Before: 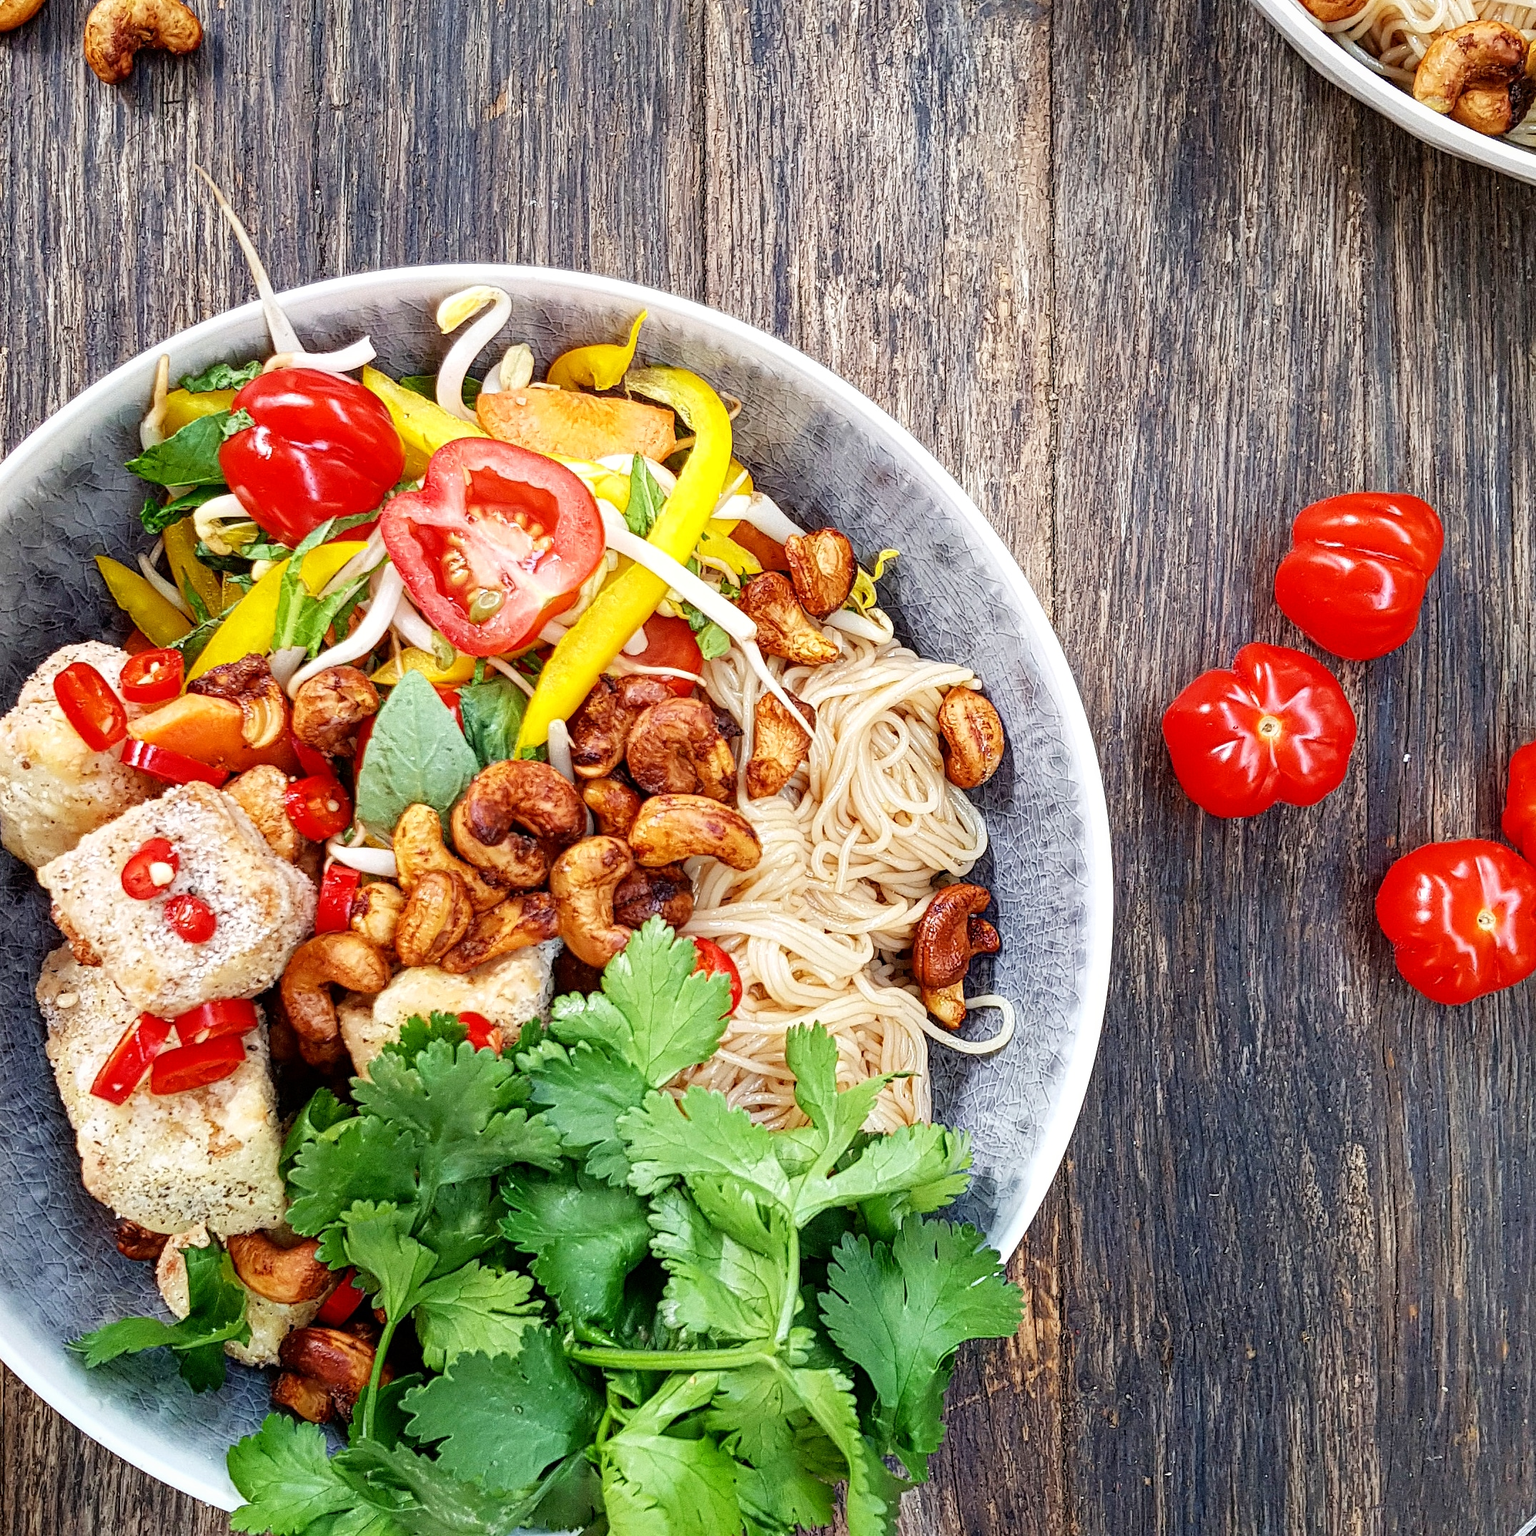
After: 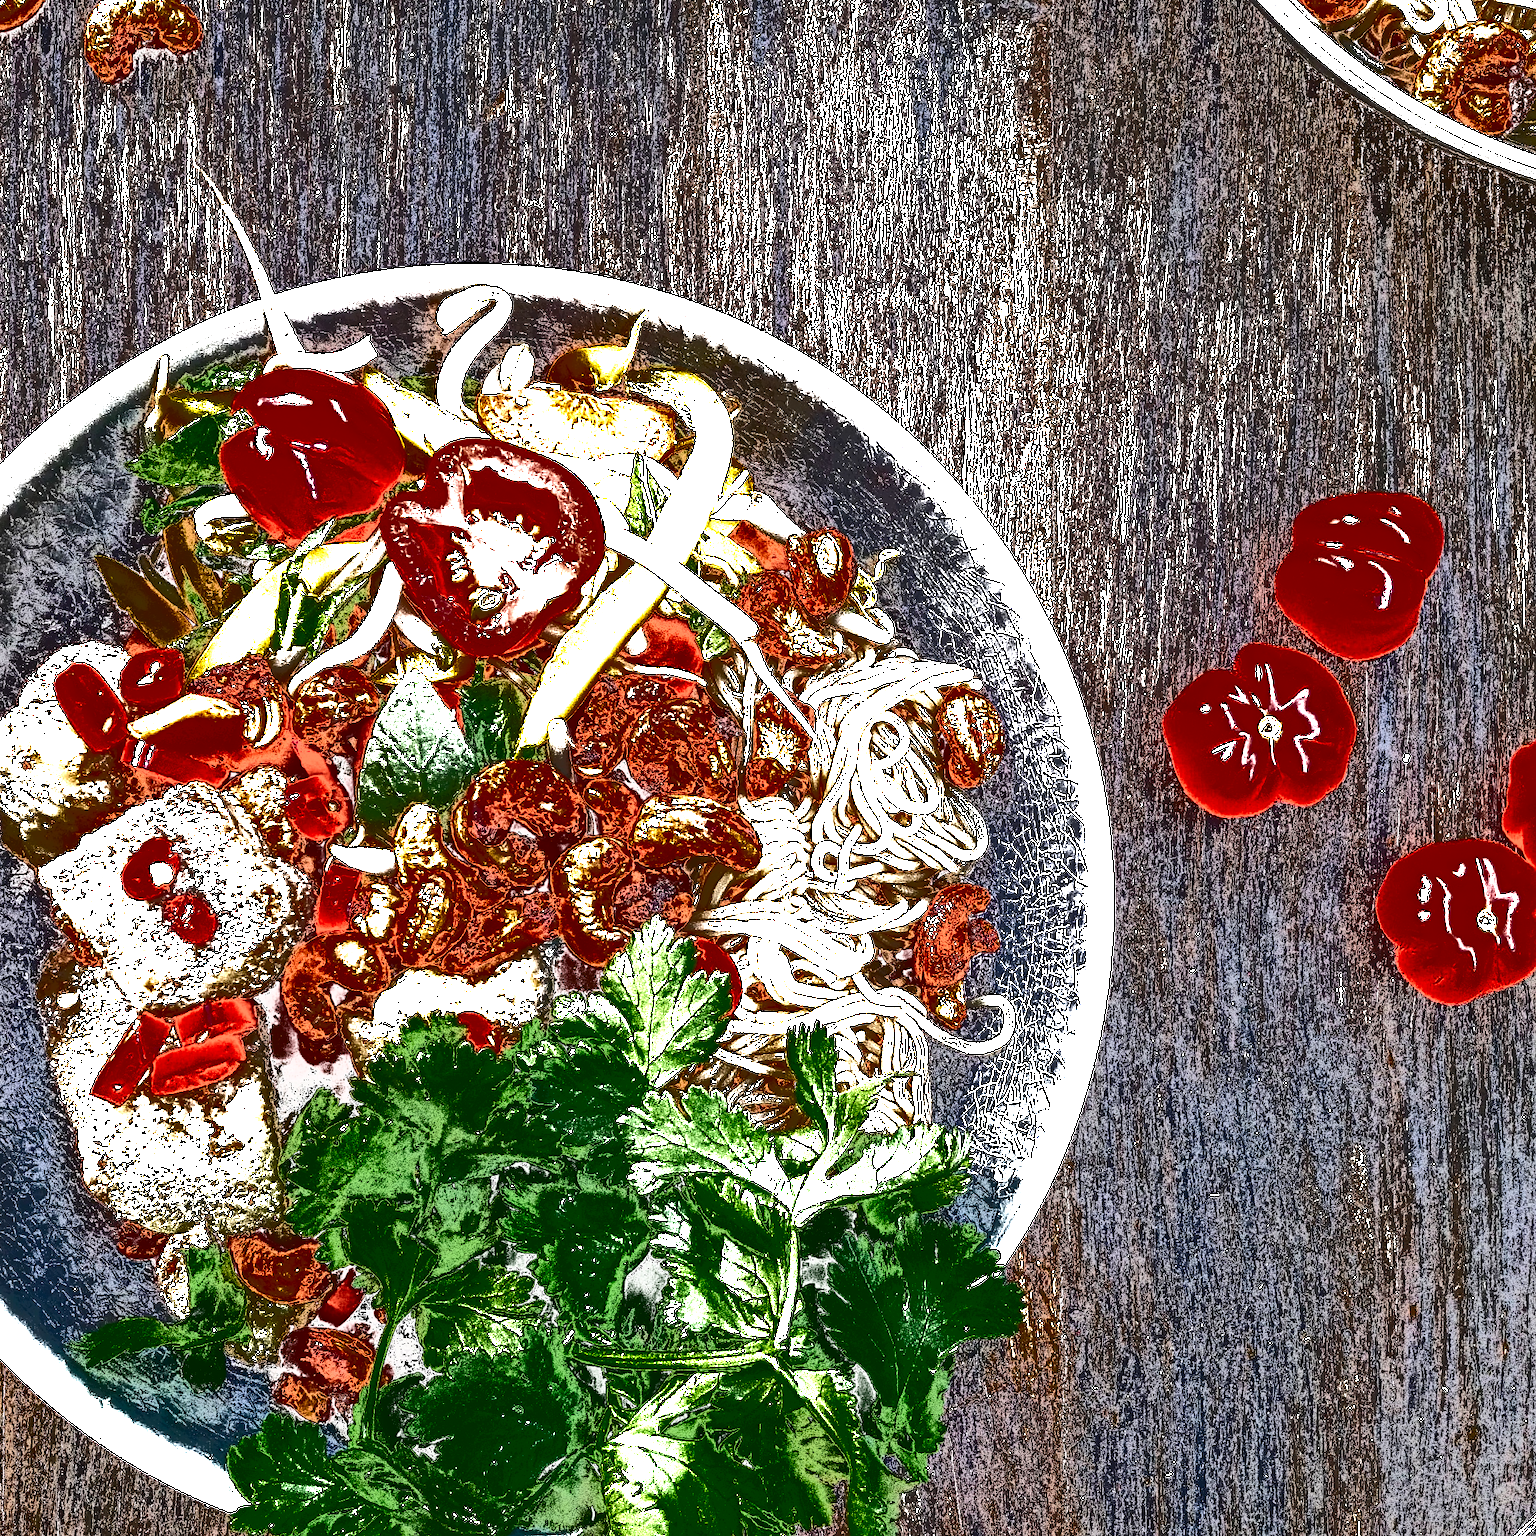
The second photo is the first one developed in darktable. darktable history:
exposure: exposure 0.788 EV, compensate exposure bias true, compensate highlight preservation false
tone curve: curves: ch0 [(0, 0) (0.003, 0.99) (0.011, 0.983) (0.025, 0.934) (0.044, 0.719) (0.069, 0.382) (0.1, 0.204) (0.136, 0.093) (0.177, 0.094) (0.224, 0.093) (0.277, 0.098) (0.335, 0.214) (0.399, 0.616) (0.468, 0.827) (0.543, 0.464) (0.623, 0.145) (0.709, 0.127) (0.801, 0.187) (0.898, 0.203) (1, 1)], color space Lab, independent channels, preserve colors none
